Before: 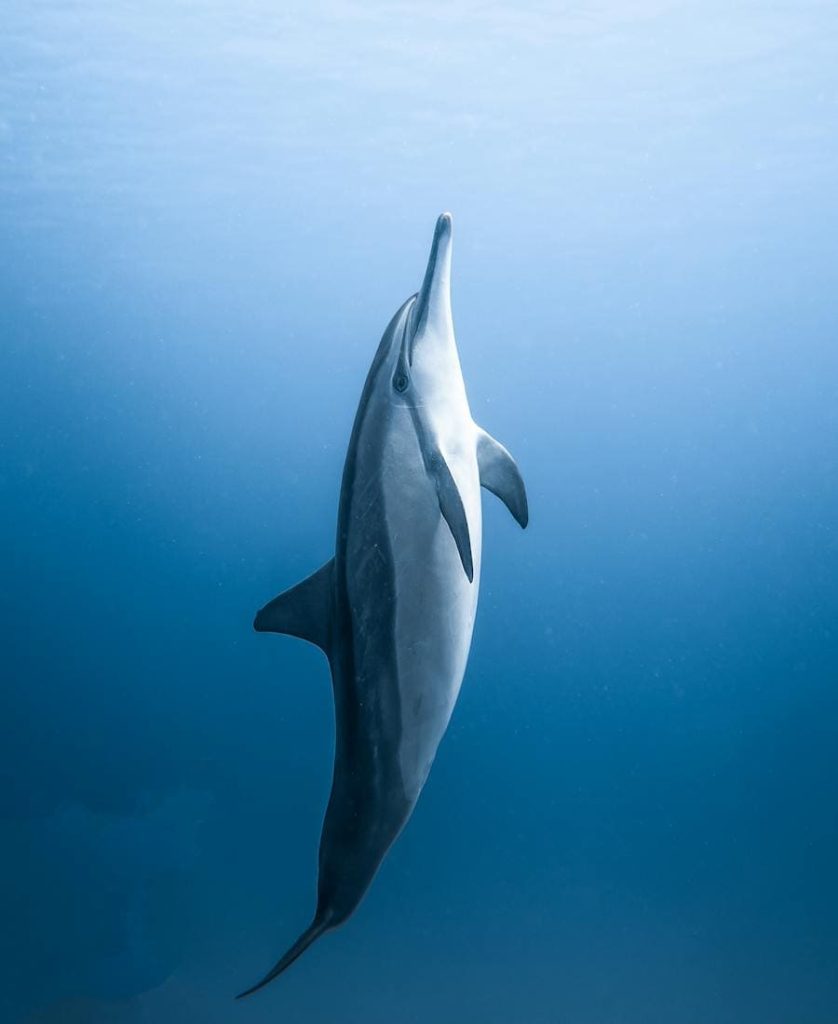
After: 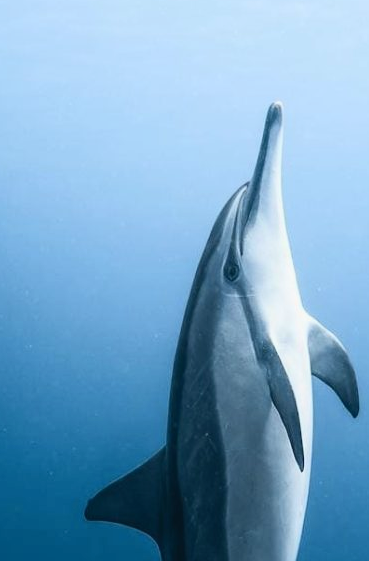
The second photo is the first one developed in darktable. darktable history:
tone curve: curves: ch0 [(0, 0.023) (0.217, 0.19) (0.754, 0.801) (1, 0.977)]; ch1 [(0, 0) (0.392, 0.398) (0.5, 0.5) (0.521, 0.529) (0.56, 0.592) (1, 1)]; ch2 [(0, 0) (0.5, 0.5) (0.579, 0.561) (0.65, 0.657) (1, 1)], color space Lab, independent channels, preserve colors none
crop: left 20.248%, top 10.86%, right 35.675%, bottom 34.321%
